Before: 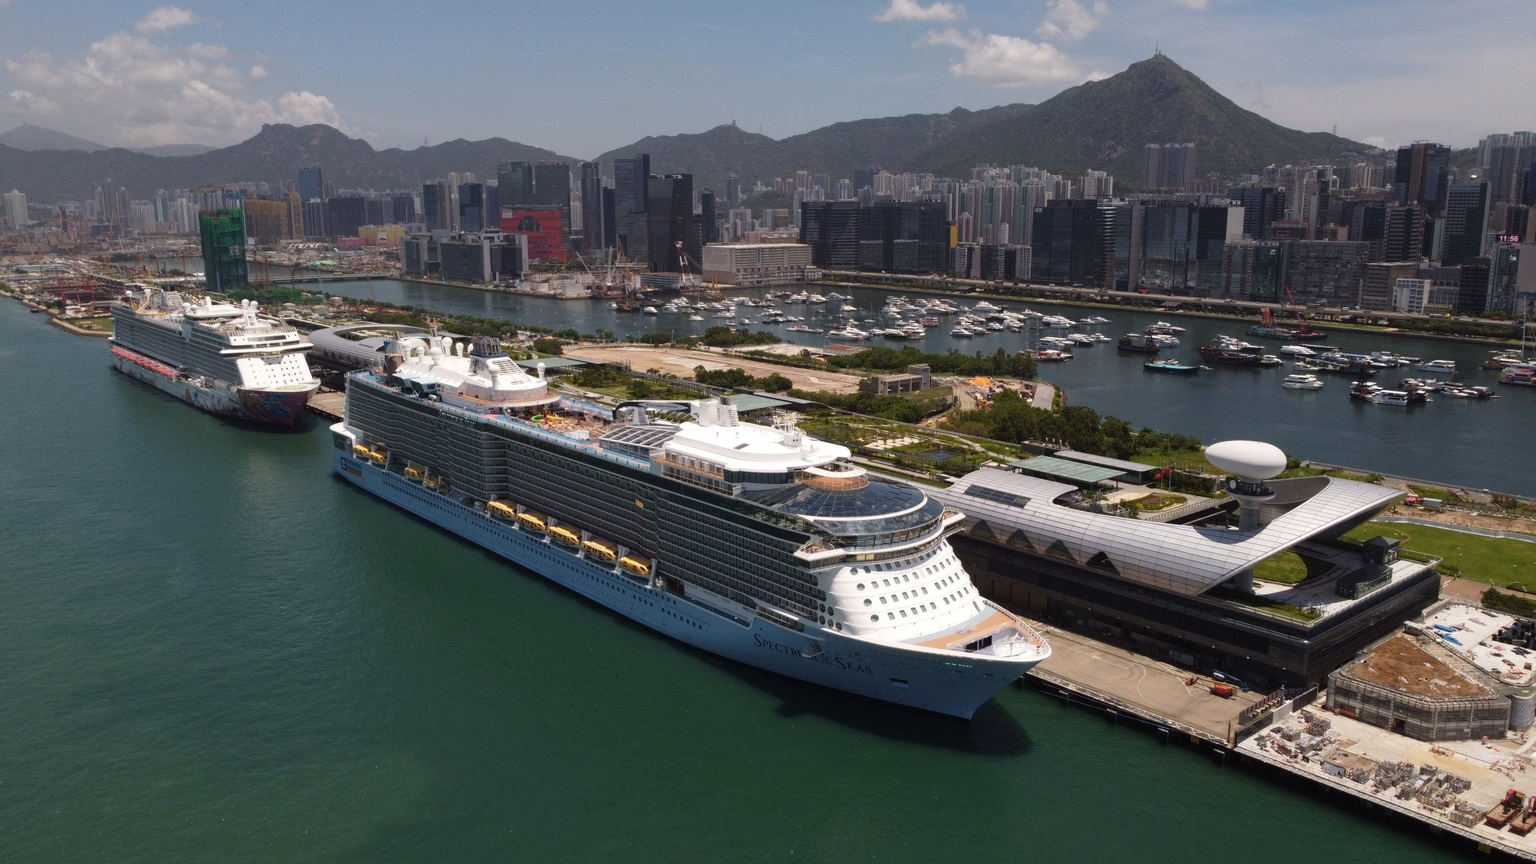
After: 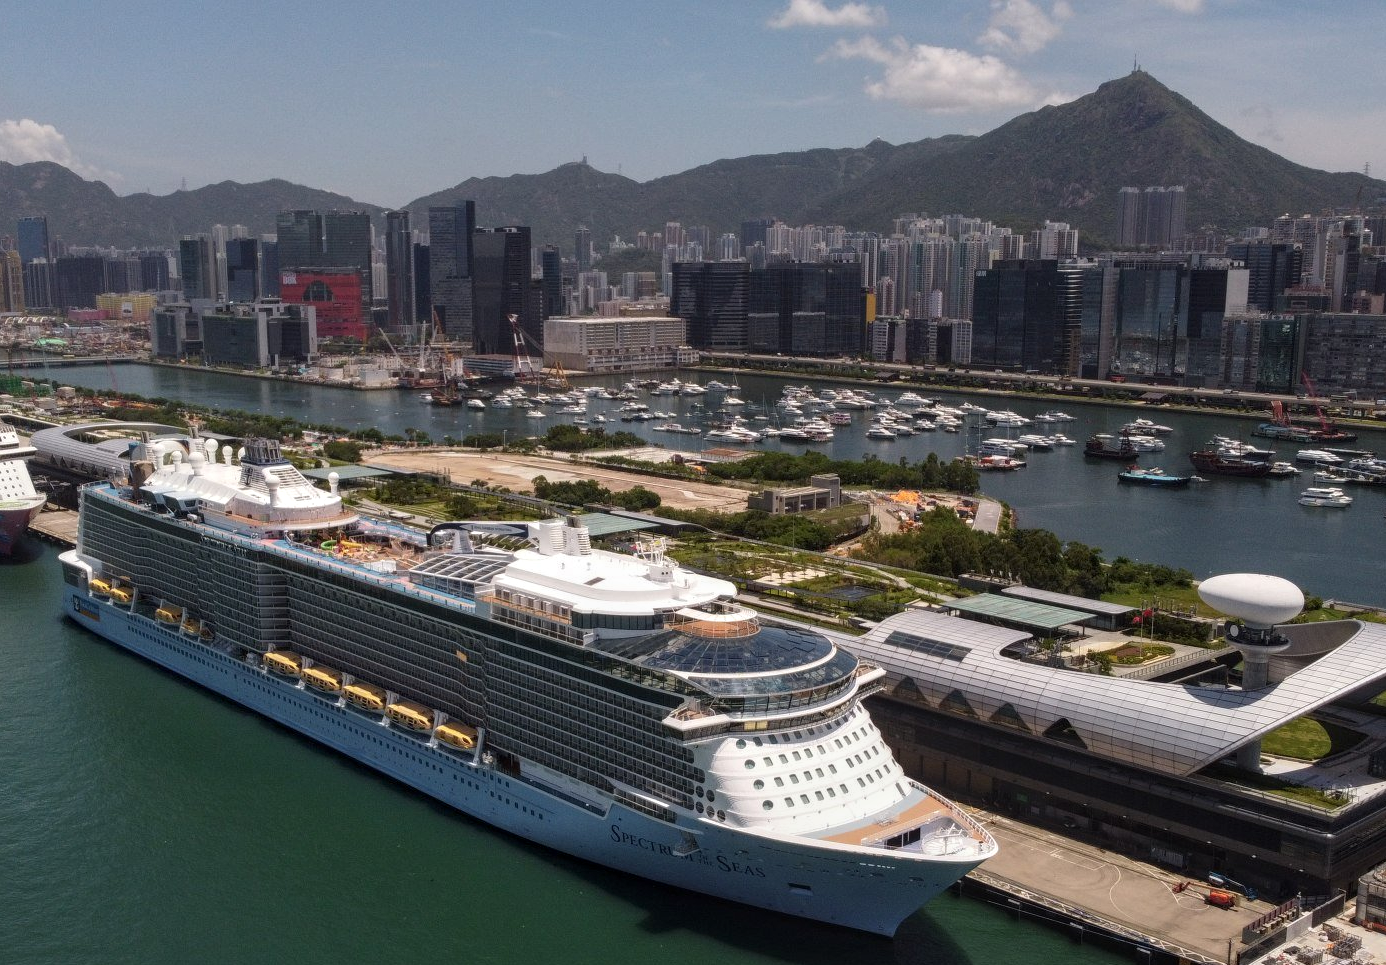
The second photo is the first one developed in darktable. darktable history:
crop: left 18.572%, right 12.127%, bottom 14.165%
local contrast: on, module defaults
